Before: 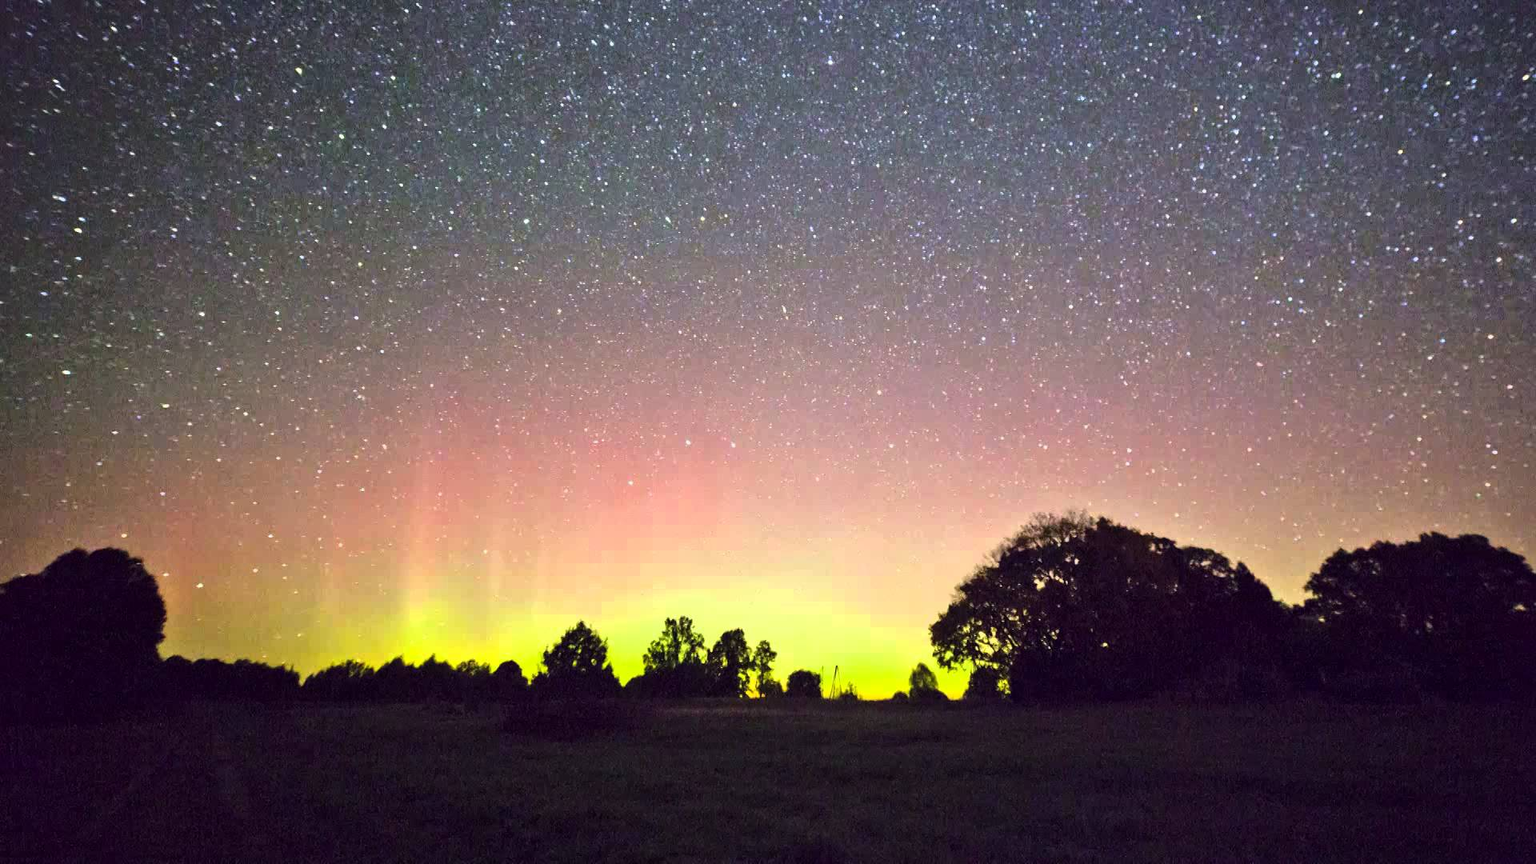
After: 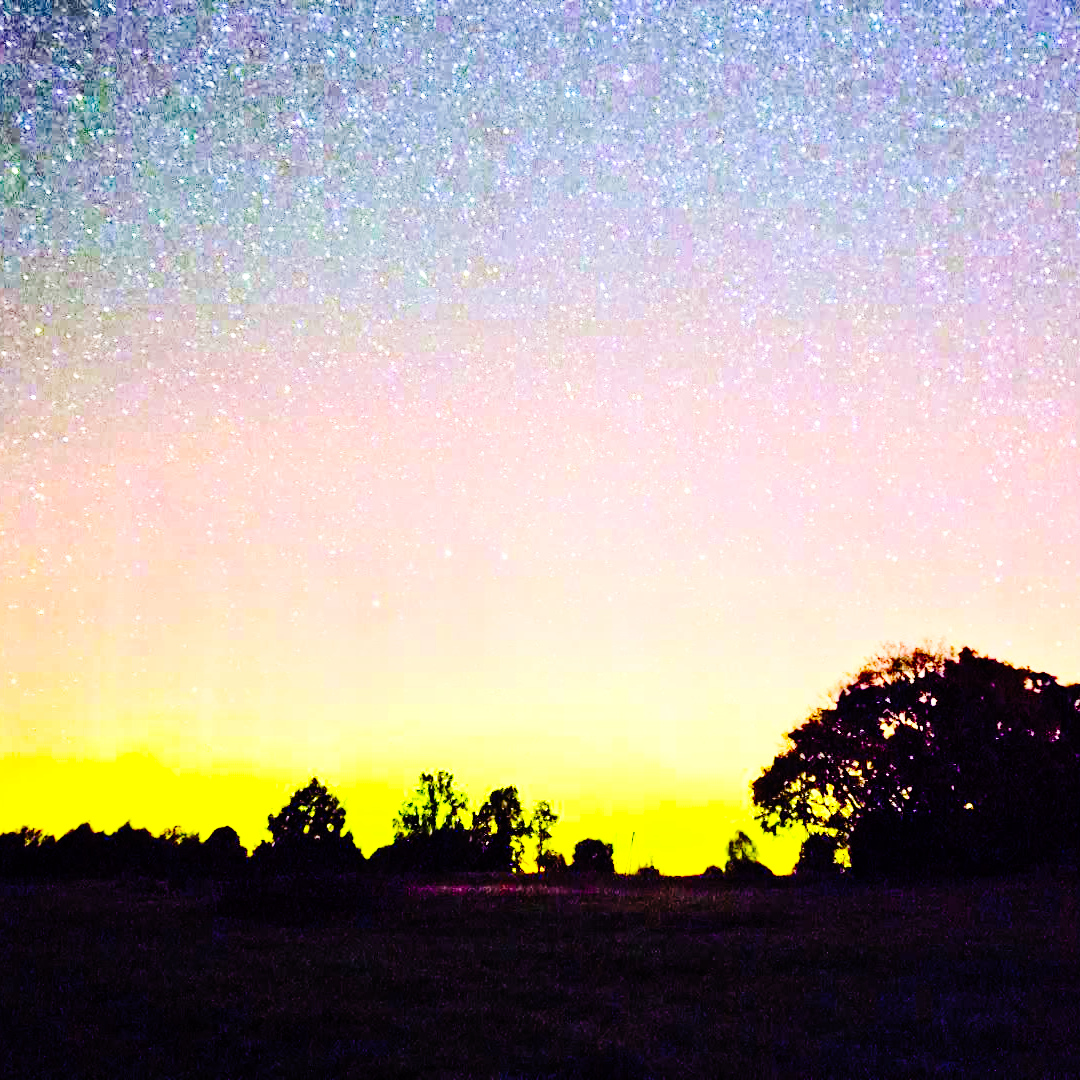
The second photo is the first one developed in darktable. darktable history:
local contrast: highlights 100%, shadows 100%, detail 120%, midtone range 0.2
base curve: curves: ch0 [(0, 0) (0.036, 0.01) (0.123, 0.254) (0.258, 0.504) (0.507, 0.748) (1, 1)], preserve colors none
contrast brightness saturation: contrast 0.2, brightness 0.16, saturation 0.22
exposure: exposure 0.566 EV, compensate highlight preservation false
crop: left 21.496%, right 22.254%
color balance rgb: perceptual saturation grading › global saturation 25%, global vibrance 20%
